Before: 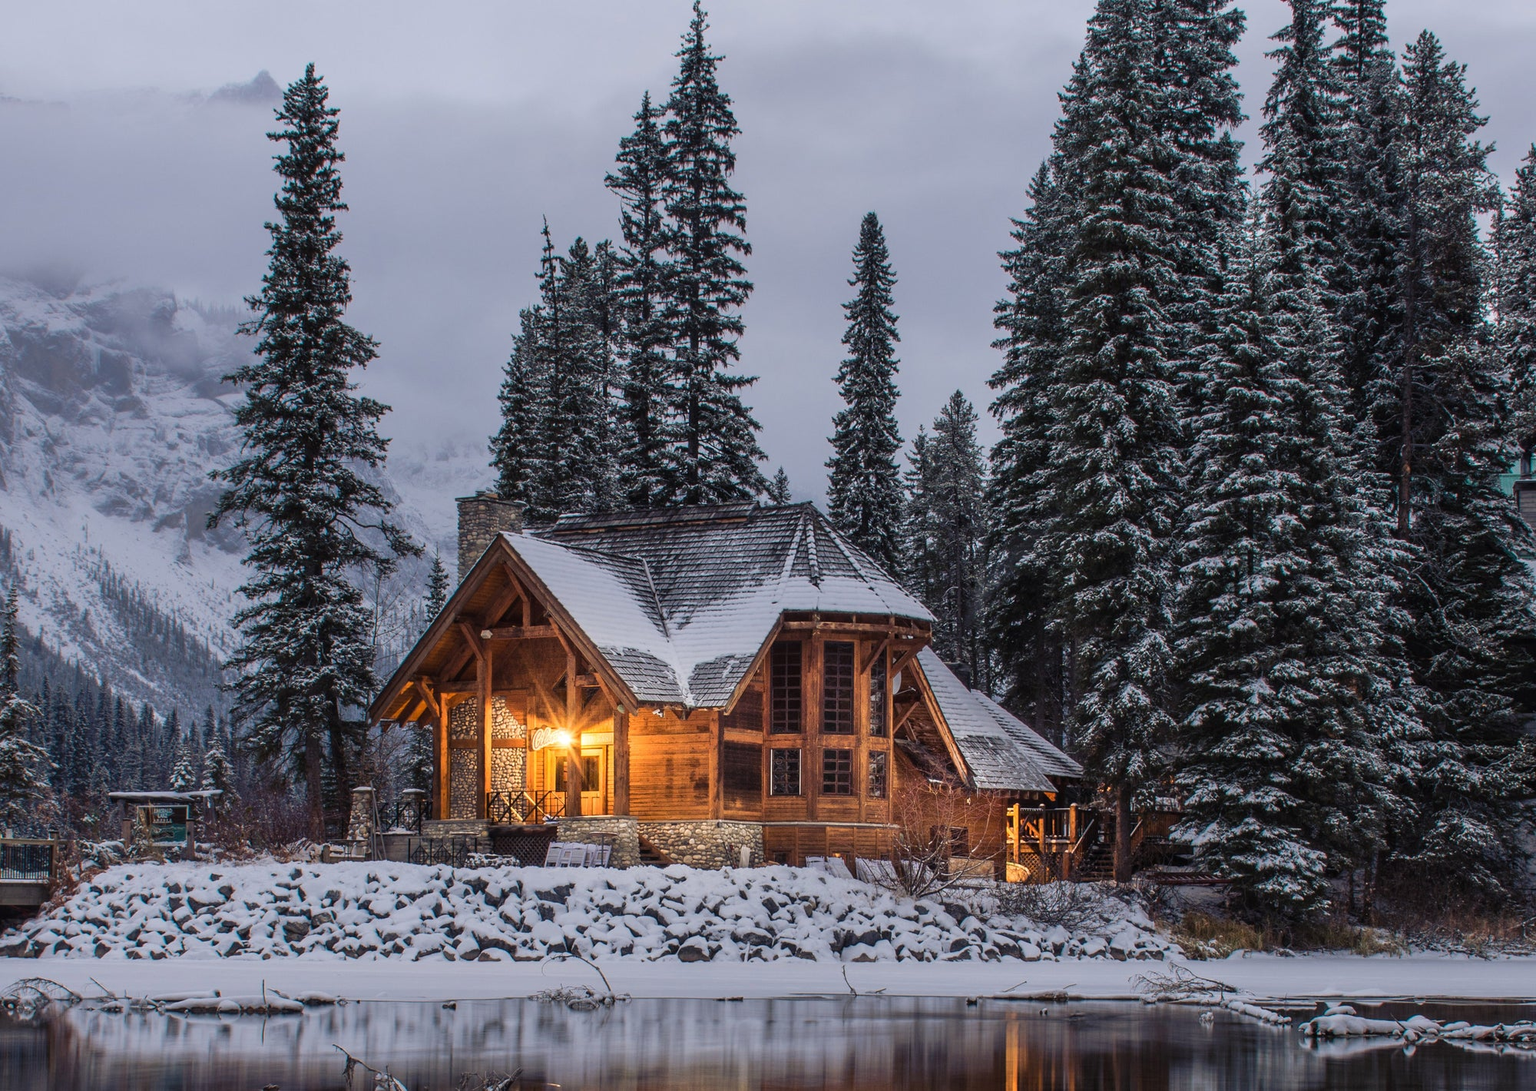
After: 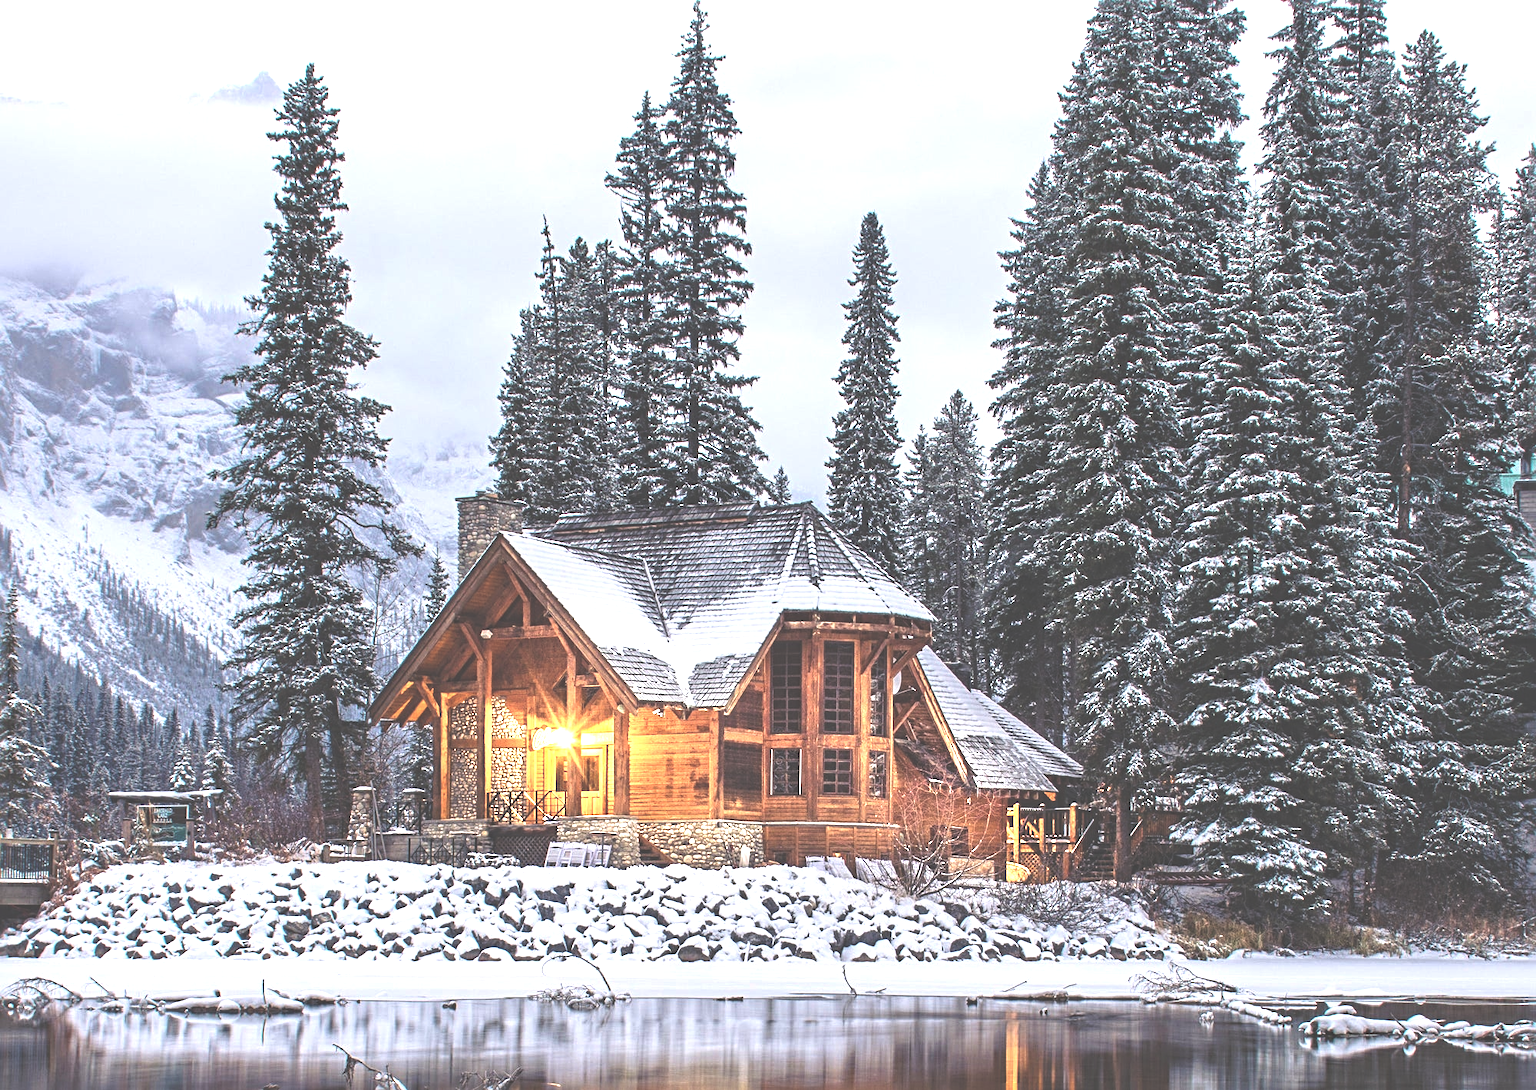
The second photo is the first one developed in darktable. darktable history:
soften: size 10%, saturation 50%, brightness 0.2 EV, mix 10%
haze removal: compatibility mode true, adaptive false
exposure: black level correction -0.023, exposure 1.397 EV, compensate highlight preservation false
sharpen: radius 4
shadows and highlights: shadows -10, white point adjustment 1.5, highlights 10
